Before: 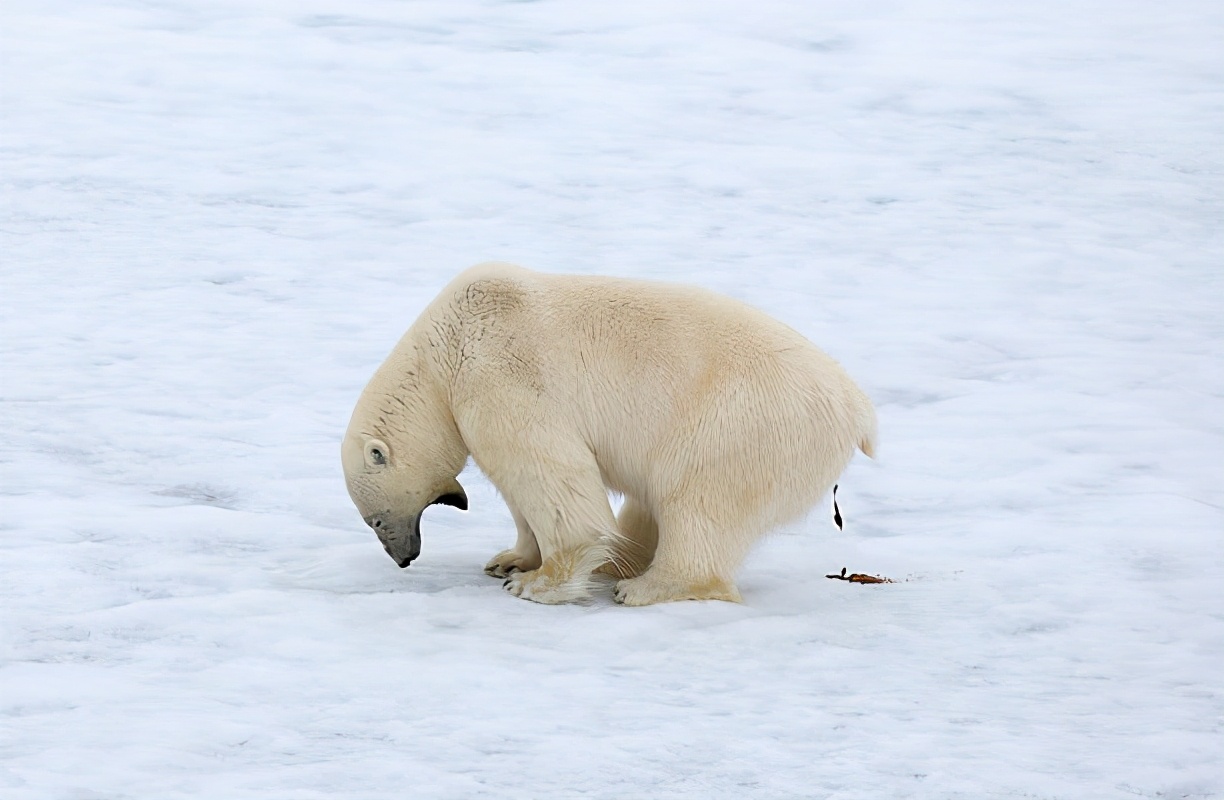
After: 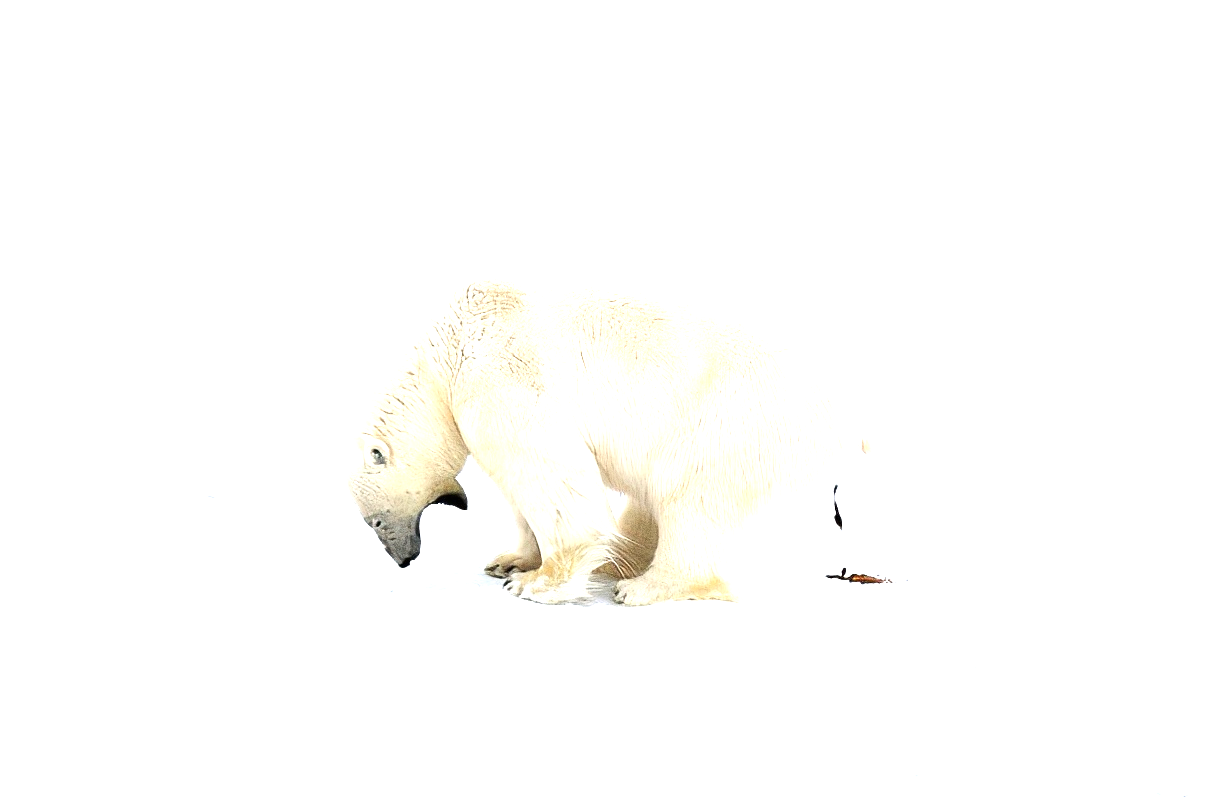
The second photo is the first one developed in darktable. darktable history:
exposure: black level correction 0, exposure 1.5 EV, compensate exposure bias true, compensate highlight preservation false
white balance: emerald 1
grain: coarseness 0.09 ISO, strength 40%
